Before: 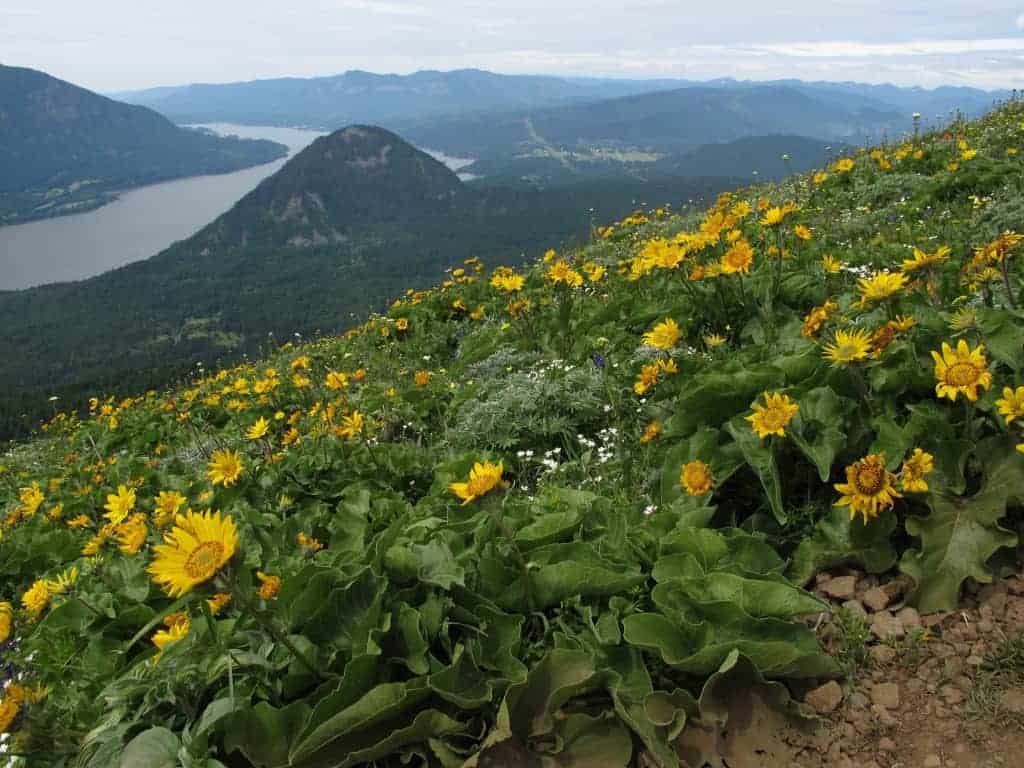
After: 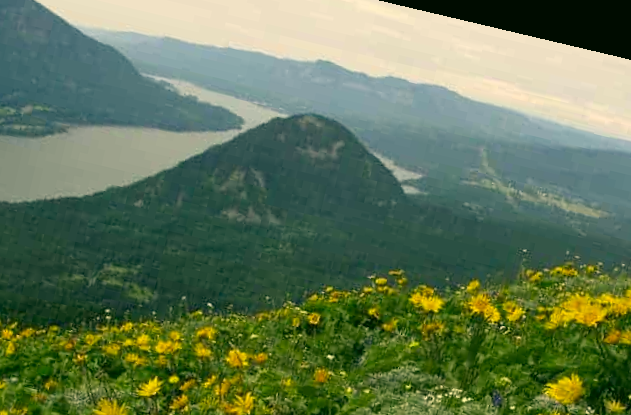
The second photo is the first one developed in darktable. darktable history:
color correction: highlights a* 5.3, highlights b* 24.26, shadows a* -15.58, shadows b* 4.02
crop: left 15.306%, top 9.065%, right 30.789%, bottom 48.638%
rotate and perspective: rotation 13.27°, automatic cropping off
